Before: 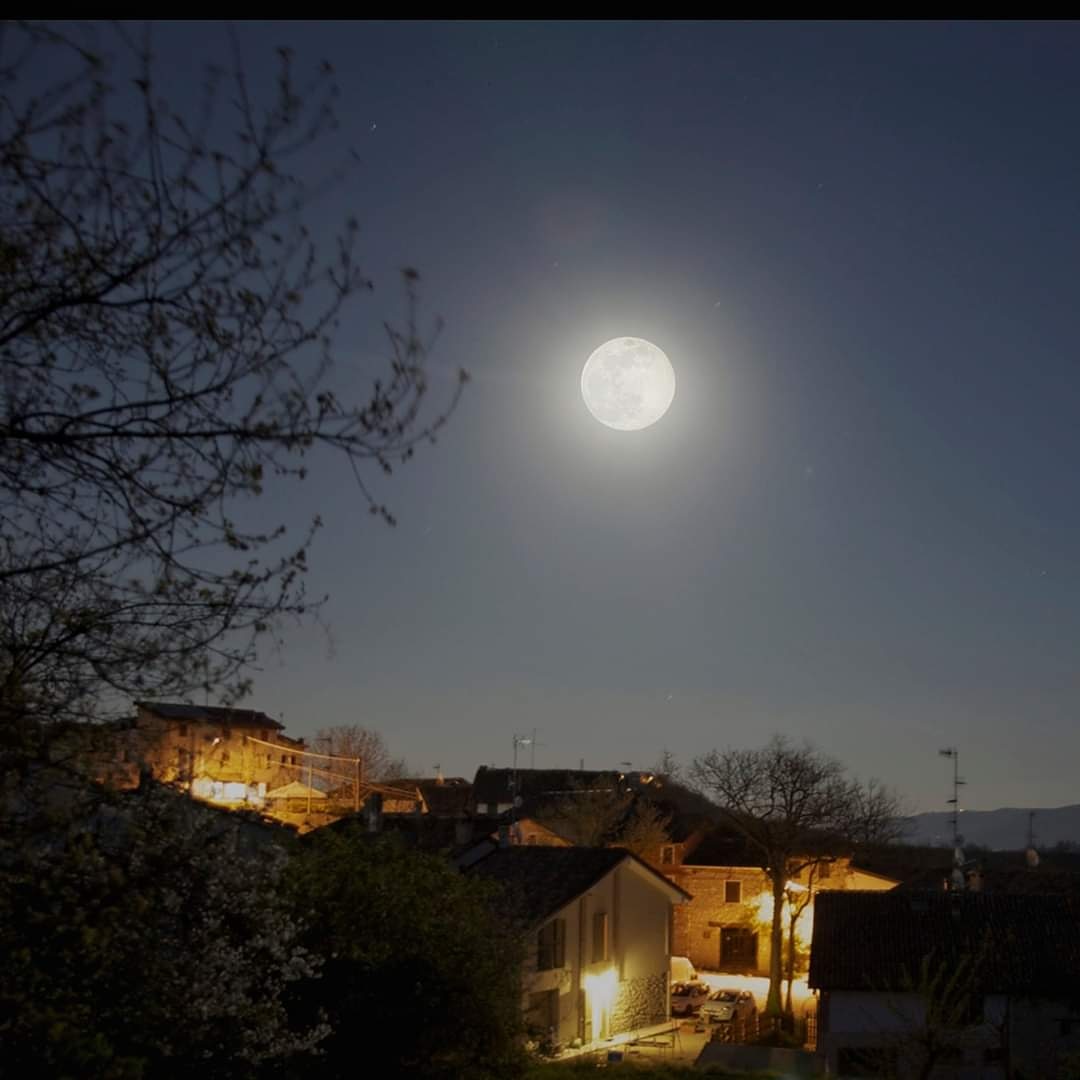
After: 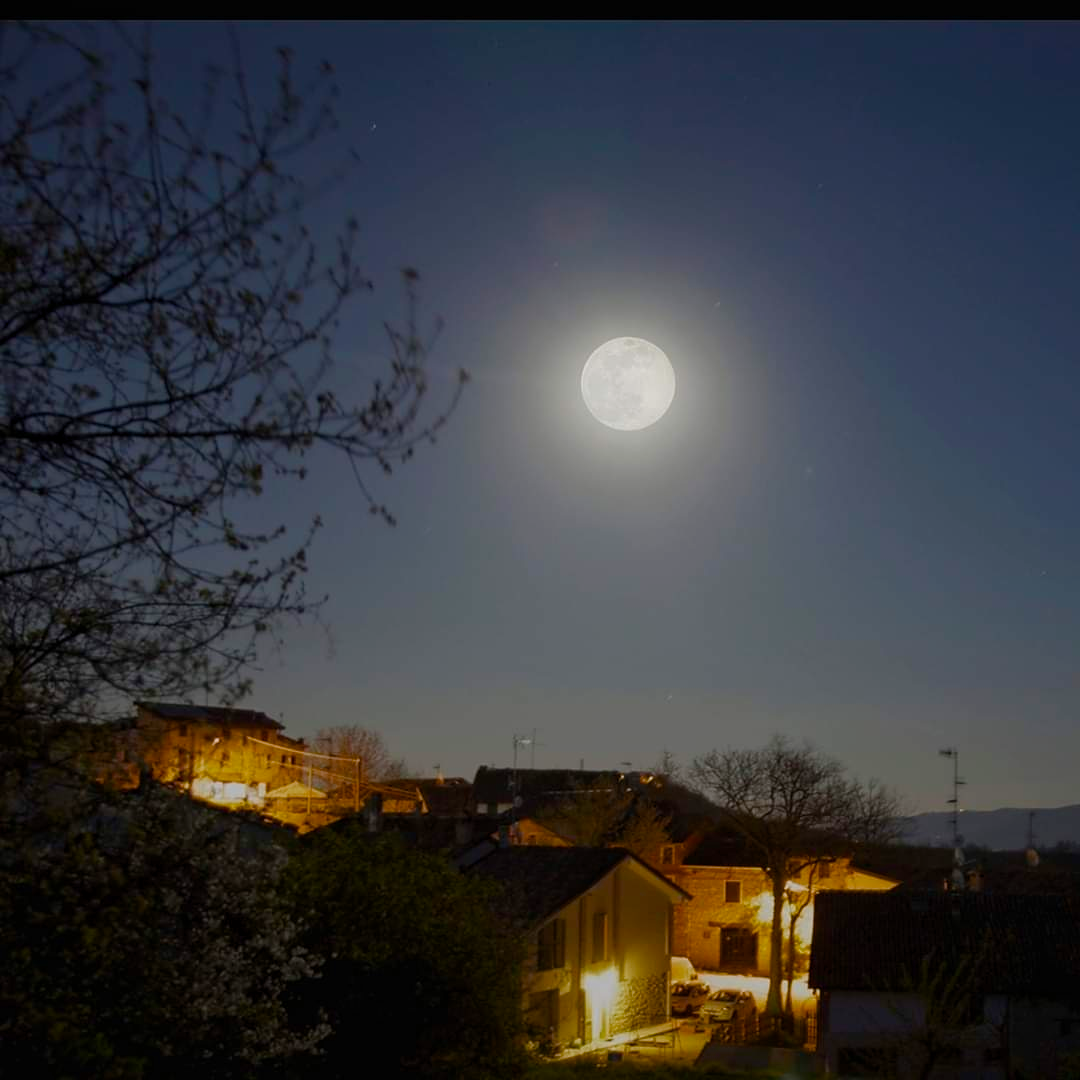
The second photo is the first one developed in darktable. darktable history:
exposure: exposure -0.211 EV, compensate highlight preservation false
color balance rgb: perceptual saturation grading › global saturation 20%, perceptual saturation grading › highlights -25.139%, perceptual saturation grading › shadows 50.346%
